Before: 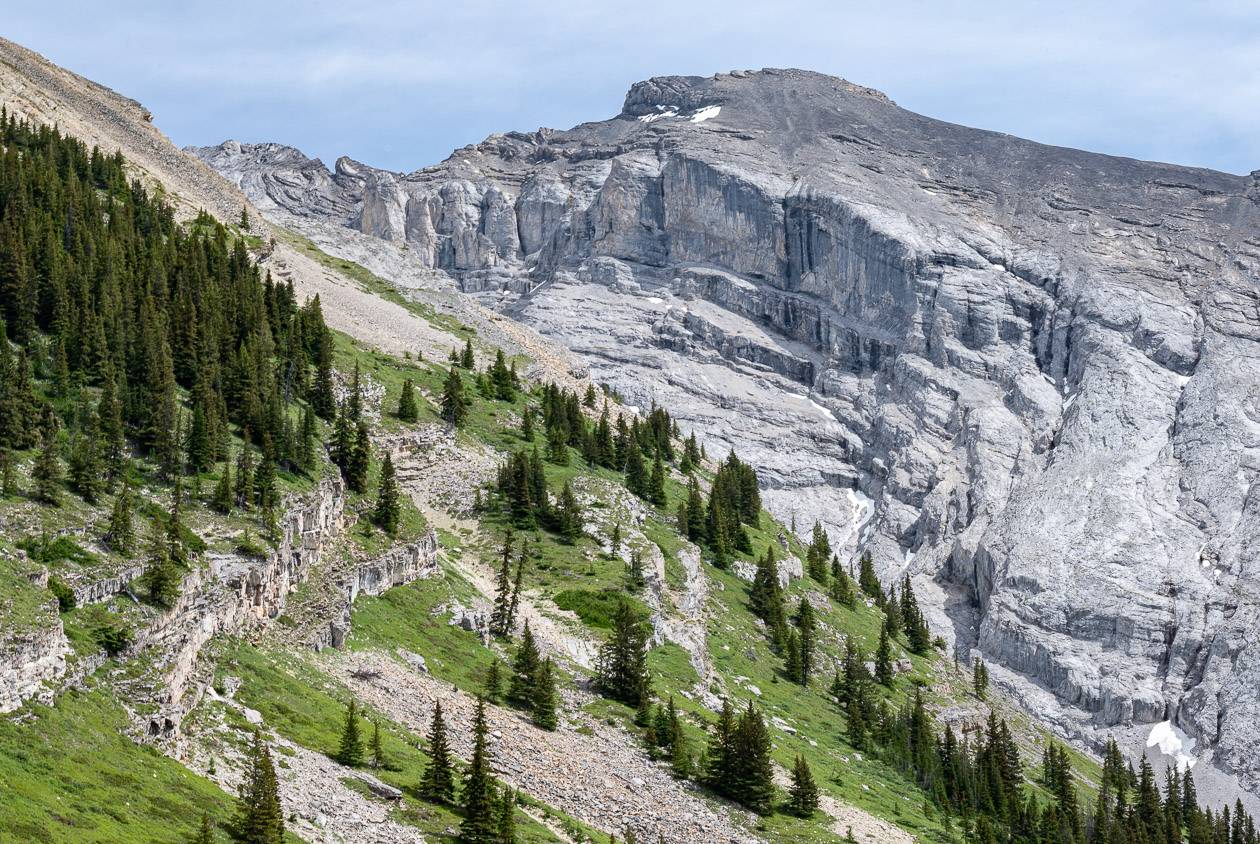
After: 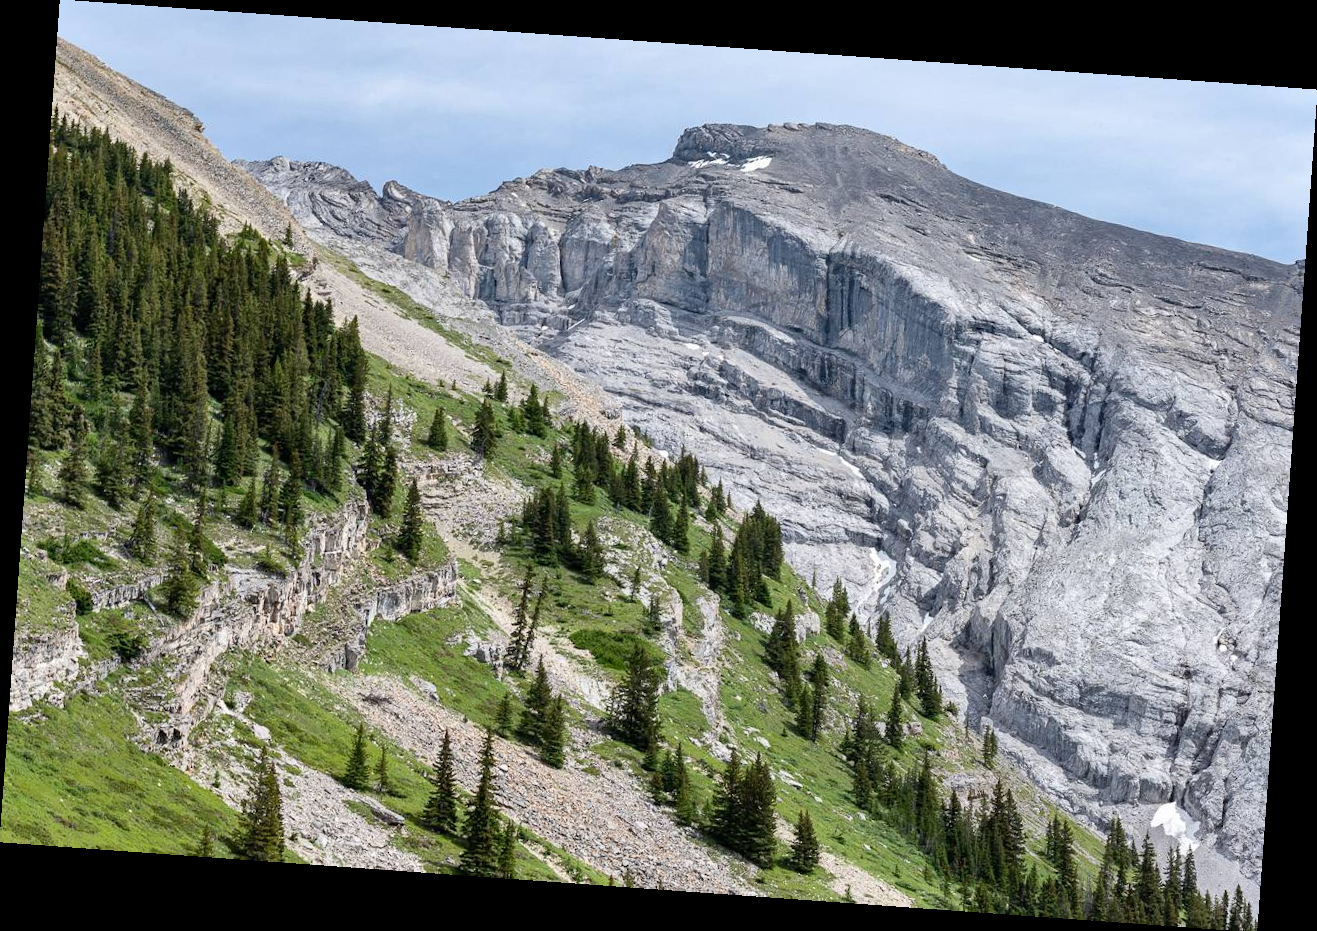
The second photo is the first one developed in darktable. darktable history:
shadows and highlights: shadows 35, highlights -35, soften with gaussian
rotate and perspective: rotation 4.1°, automatic cropping off
